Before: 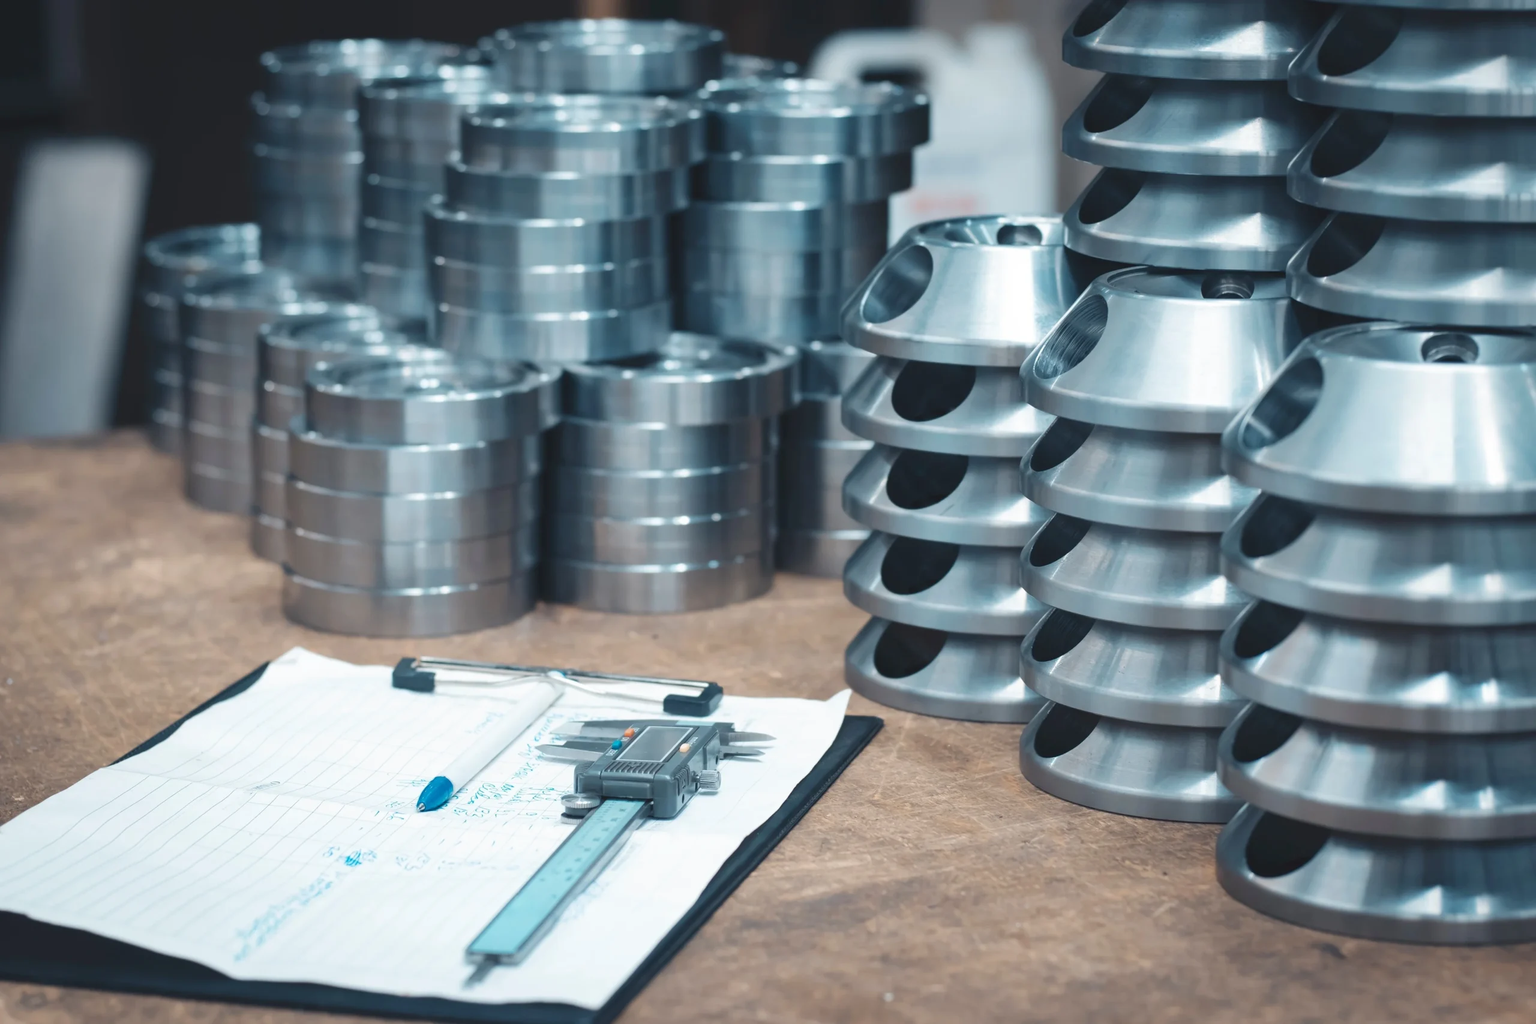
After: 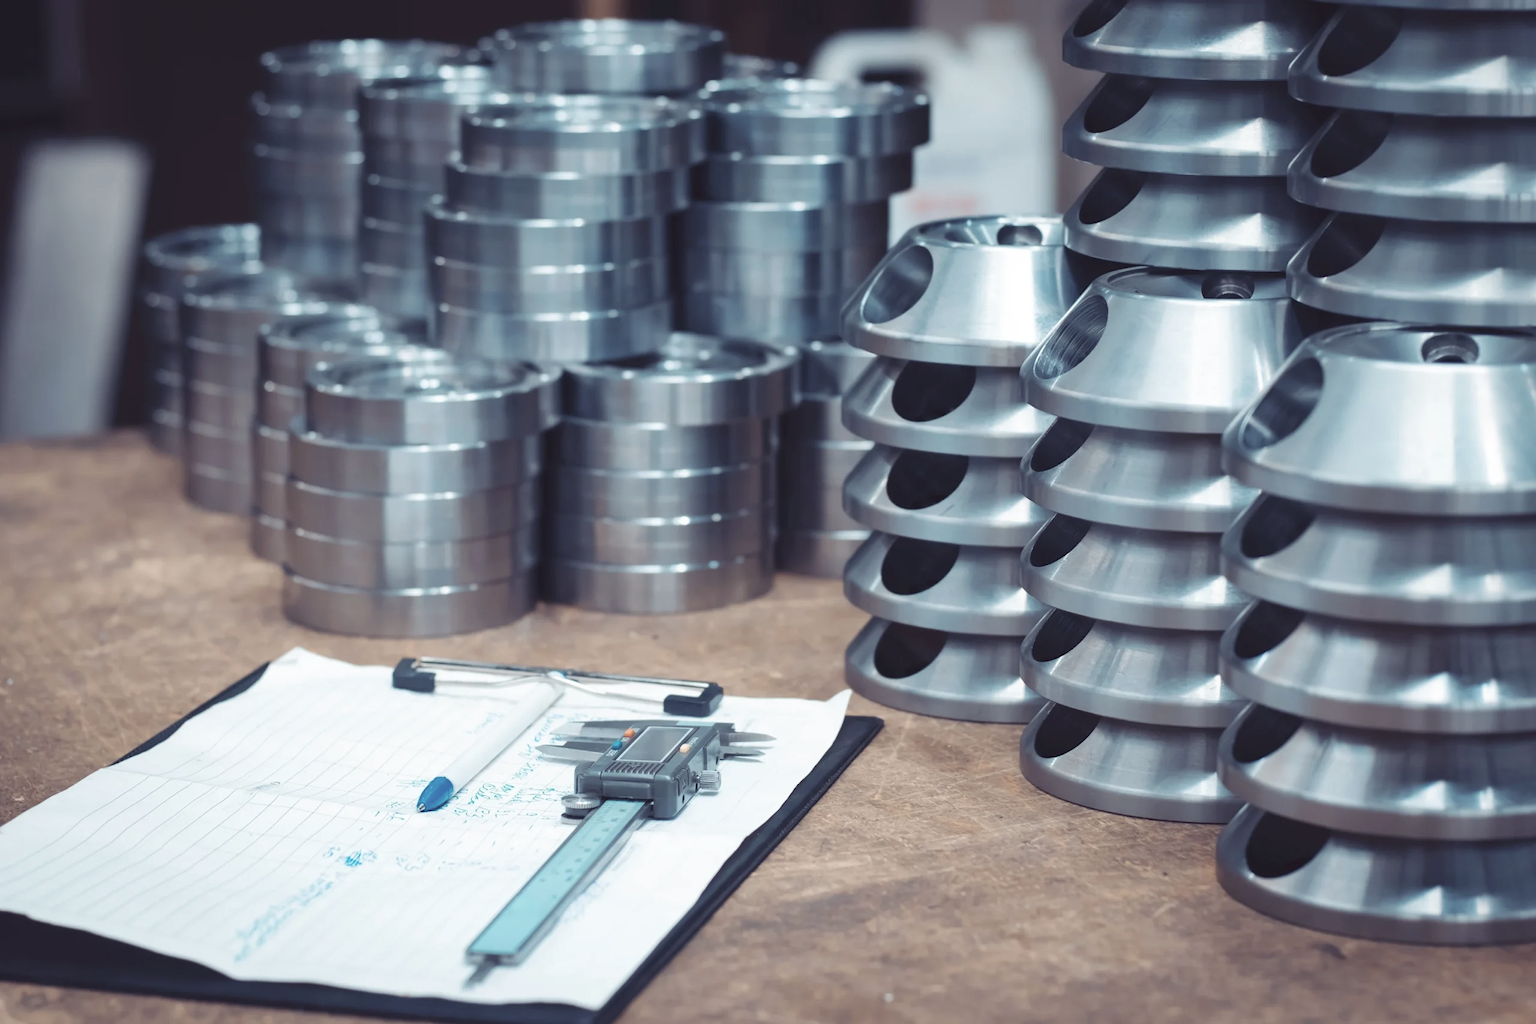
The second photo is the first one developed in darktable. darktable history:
tone equalizer: smoothing diameter 24.91%, edges refinement/feathering 12.8, preserve details guided filter
color balance rgb: shadows lift › chroma 6.391%, shadows lift › hue 304.49°, linear chroma grading › global chroma -15.654%, perceptual saturation grading › global saturation 0.685%
